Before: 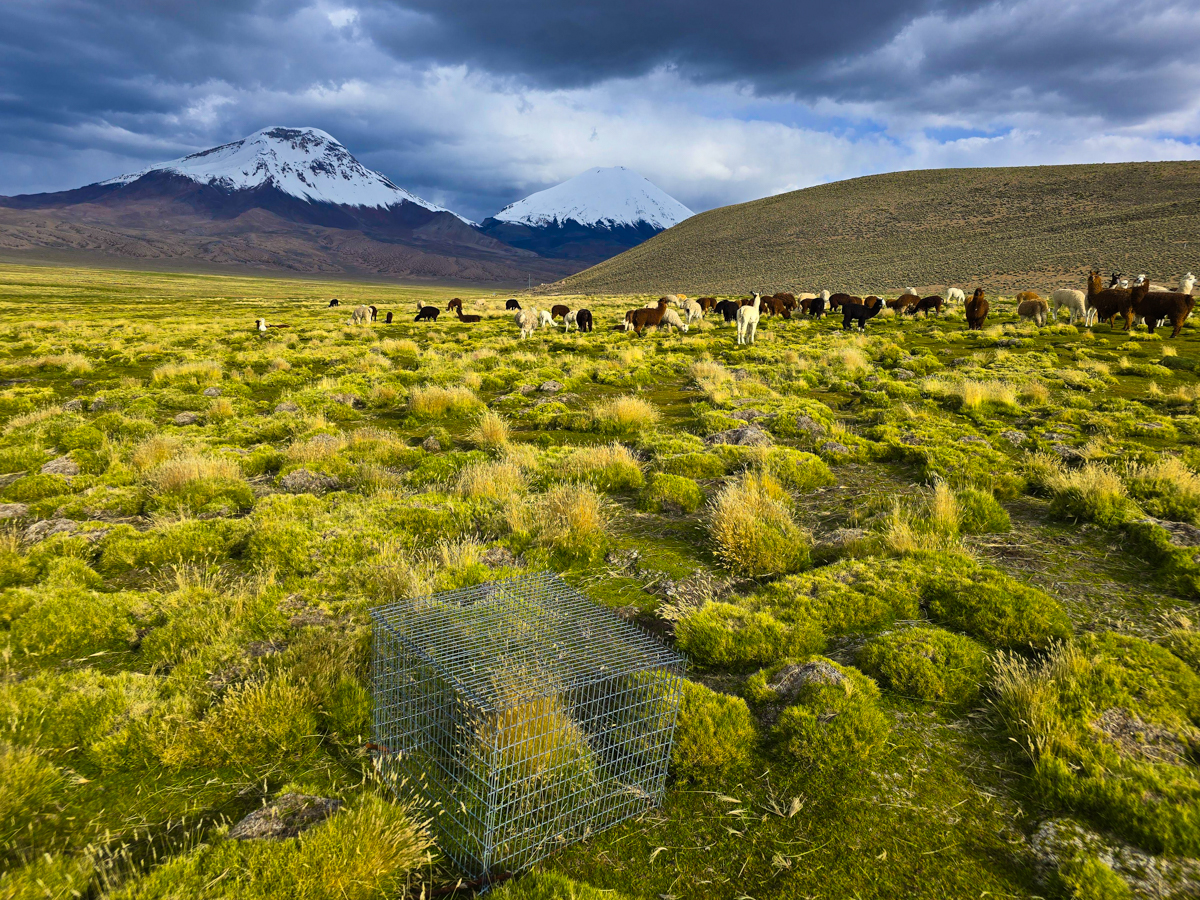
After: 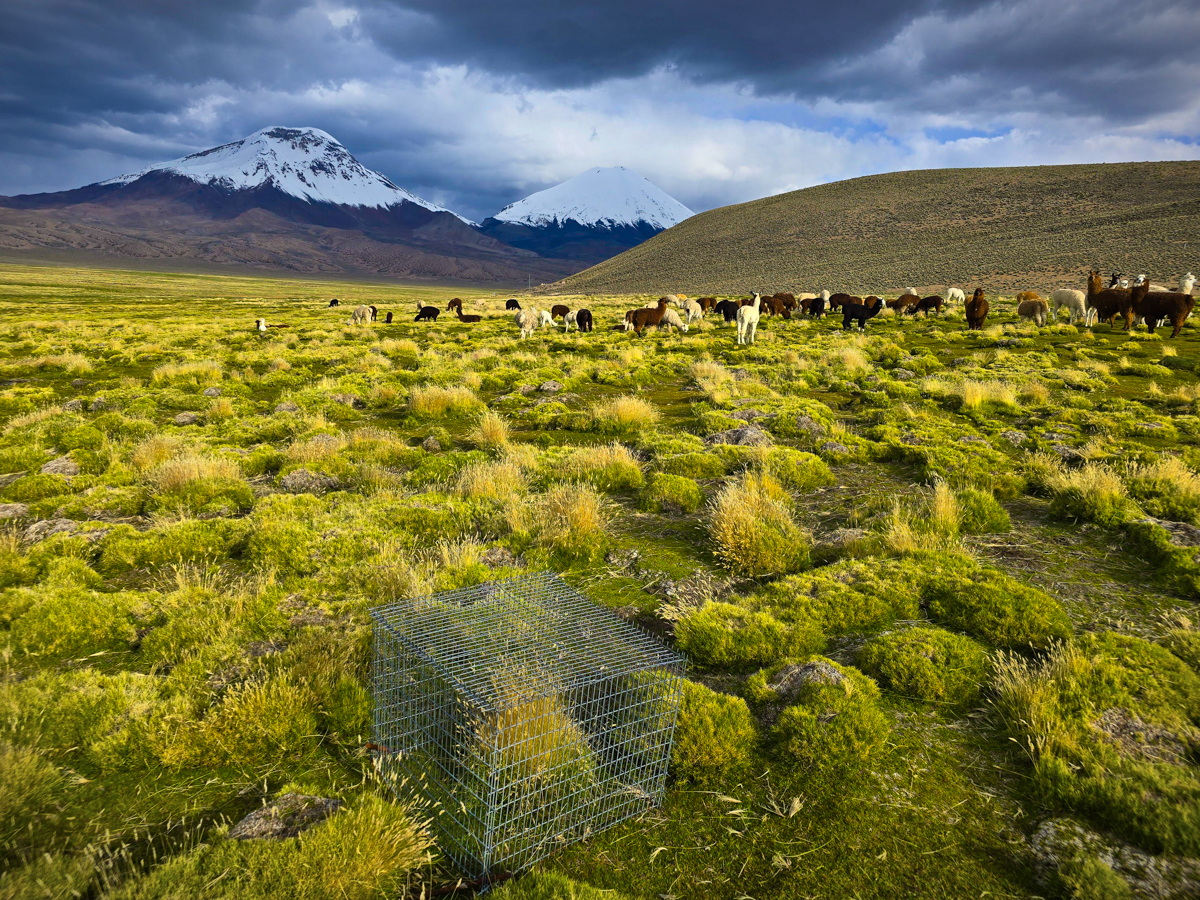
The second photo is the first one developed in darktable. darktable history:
vignetting: fall-off start 99.18%, brightness -0.582, saturation -0.111, width/height ratio 1.32
